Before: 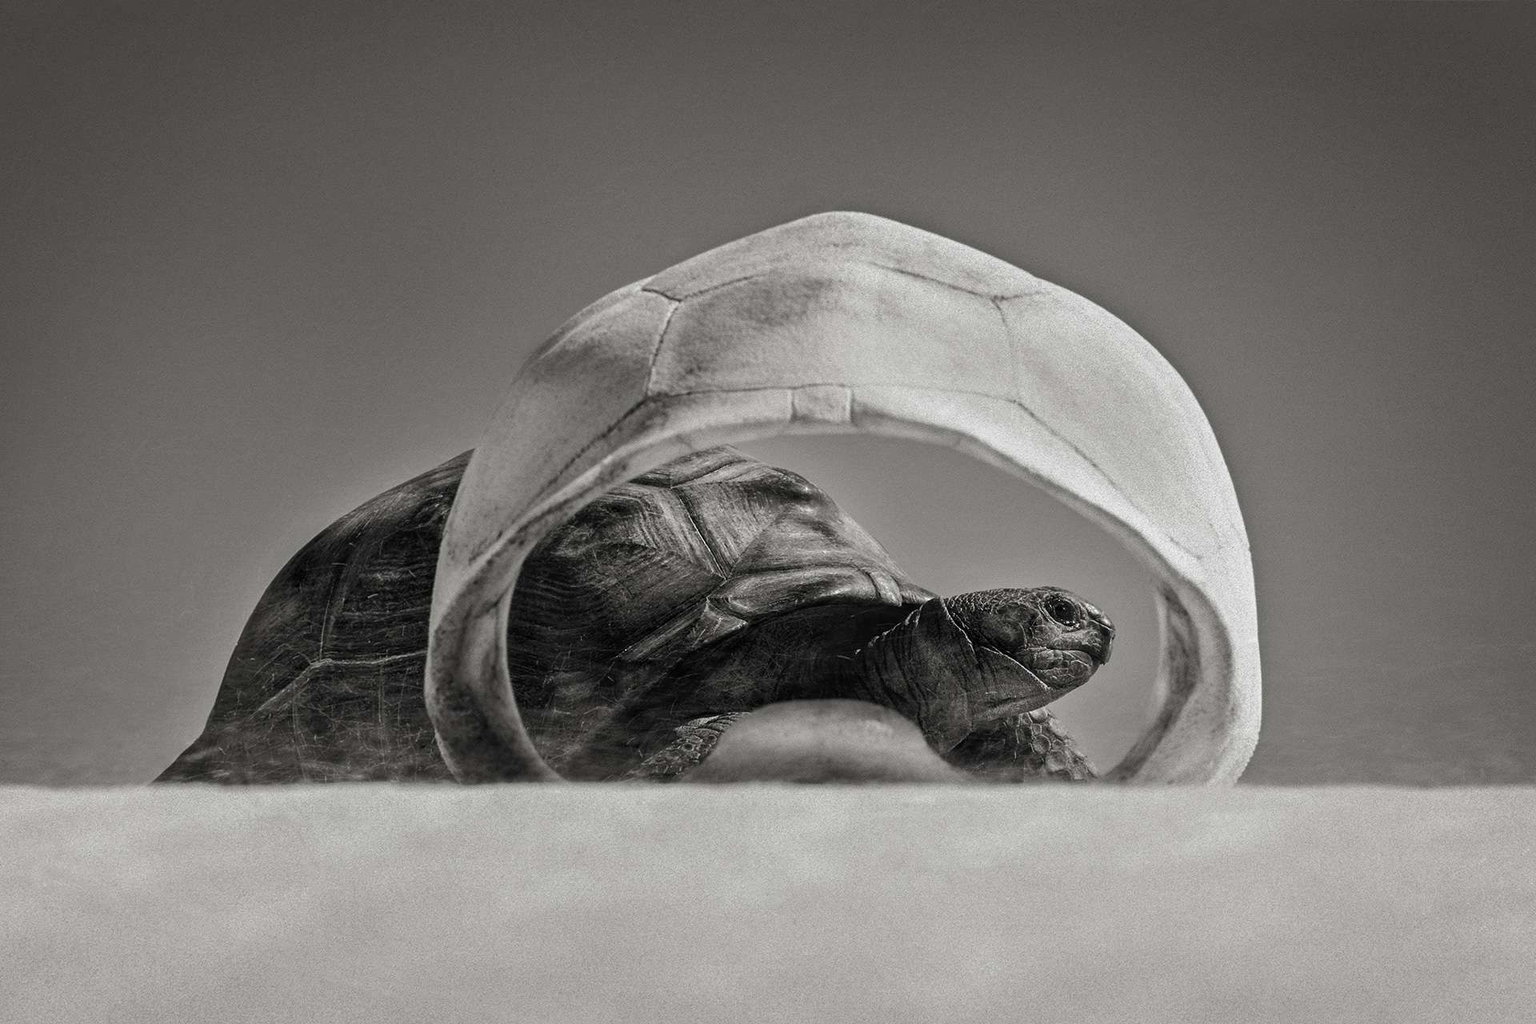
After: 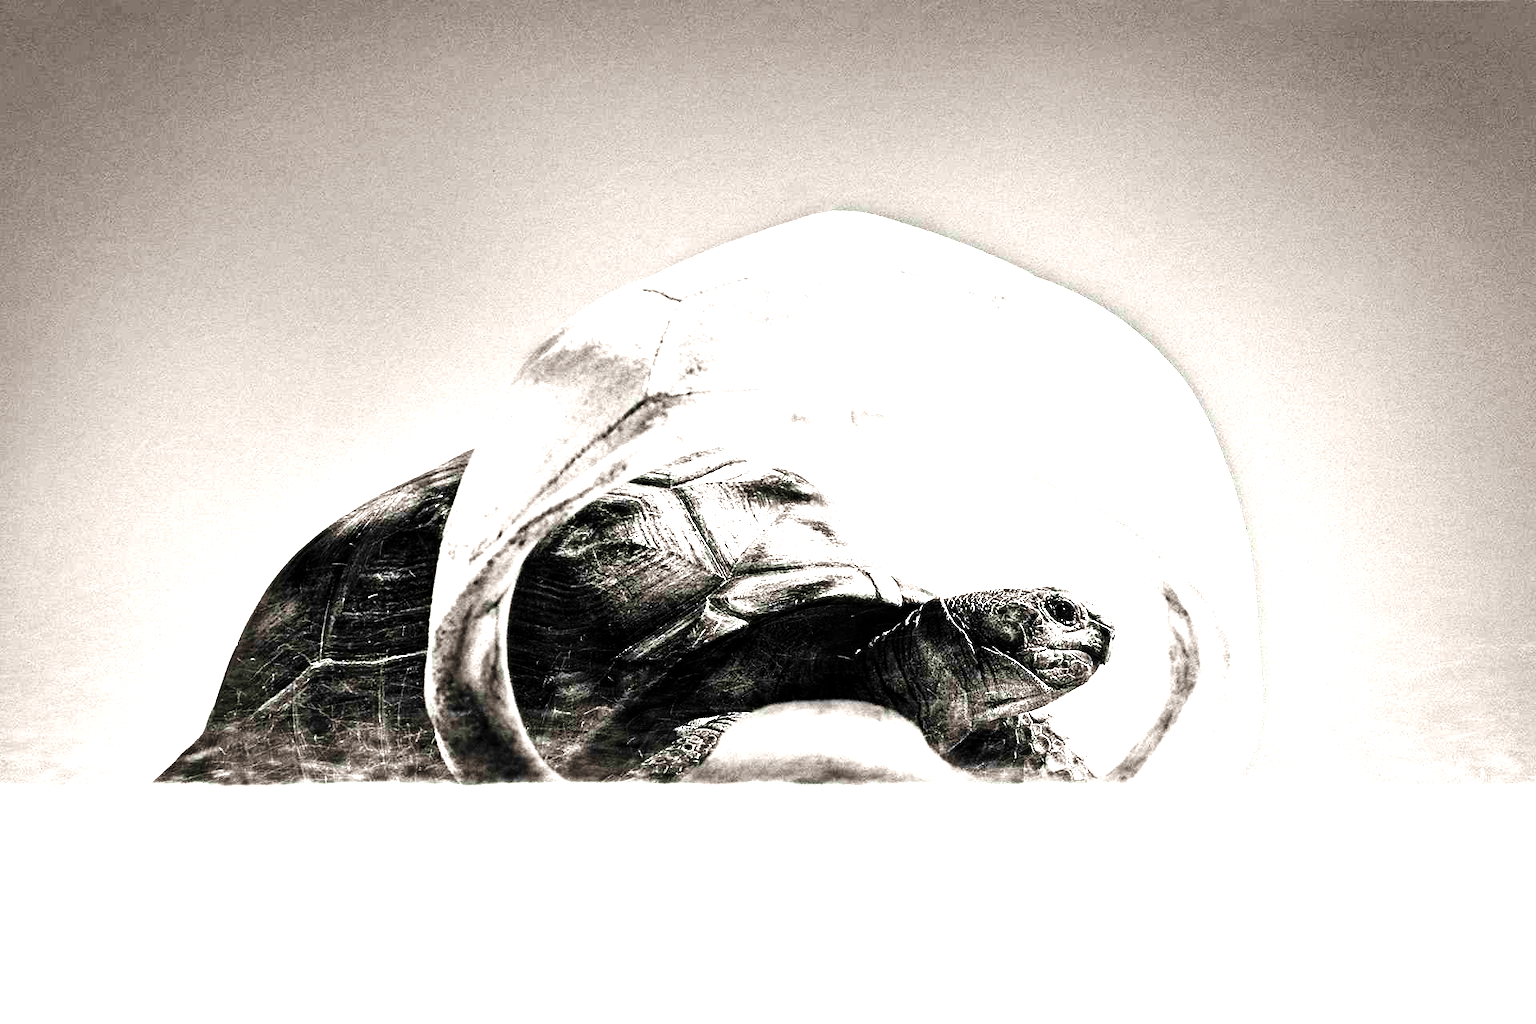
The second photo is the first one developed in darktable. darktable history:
base curve: curves: ch0 [(0, 0) (0, 0) (0.002, 0.001) (0.008, 0.003) (0.019, 0.011) (0.037, 0.037) (0.064, 0.11) (0.102, 0.232) (0.152, 0.379) (0.216, 0.524) (0.296, 0.665) (0.394, 0.789) (0.512, 0.881) (0.651, 0.945) (0.813, 0.986) (1, 1)], preserve colors none
levels: black 0.102%, levels [0.012, 0.367, 0.697]
